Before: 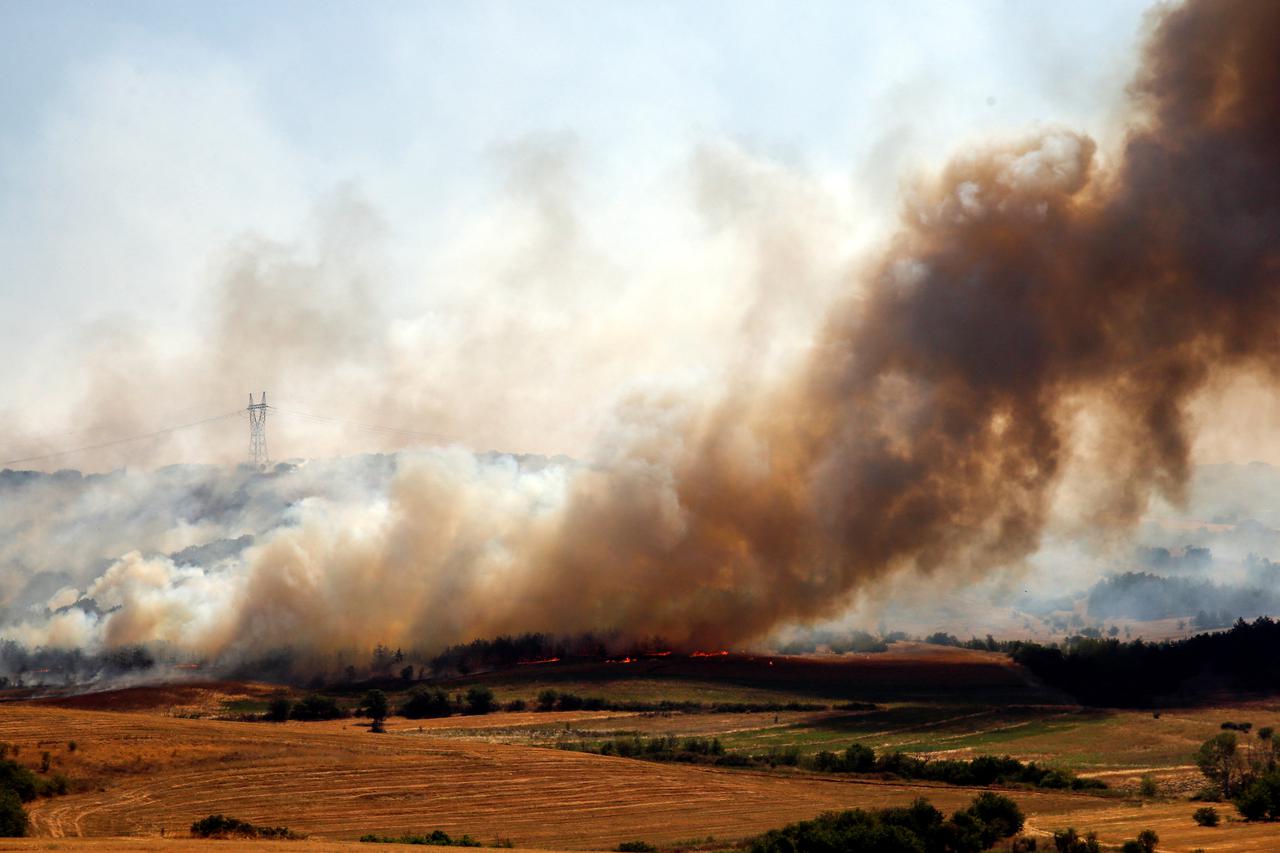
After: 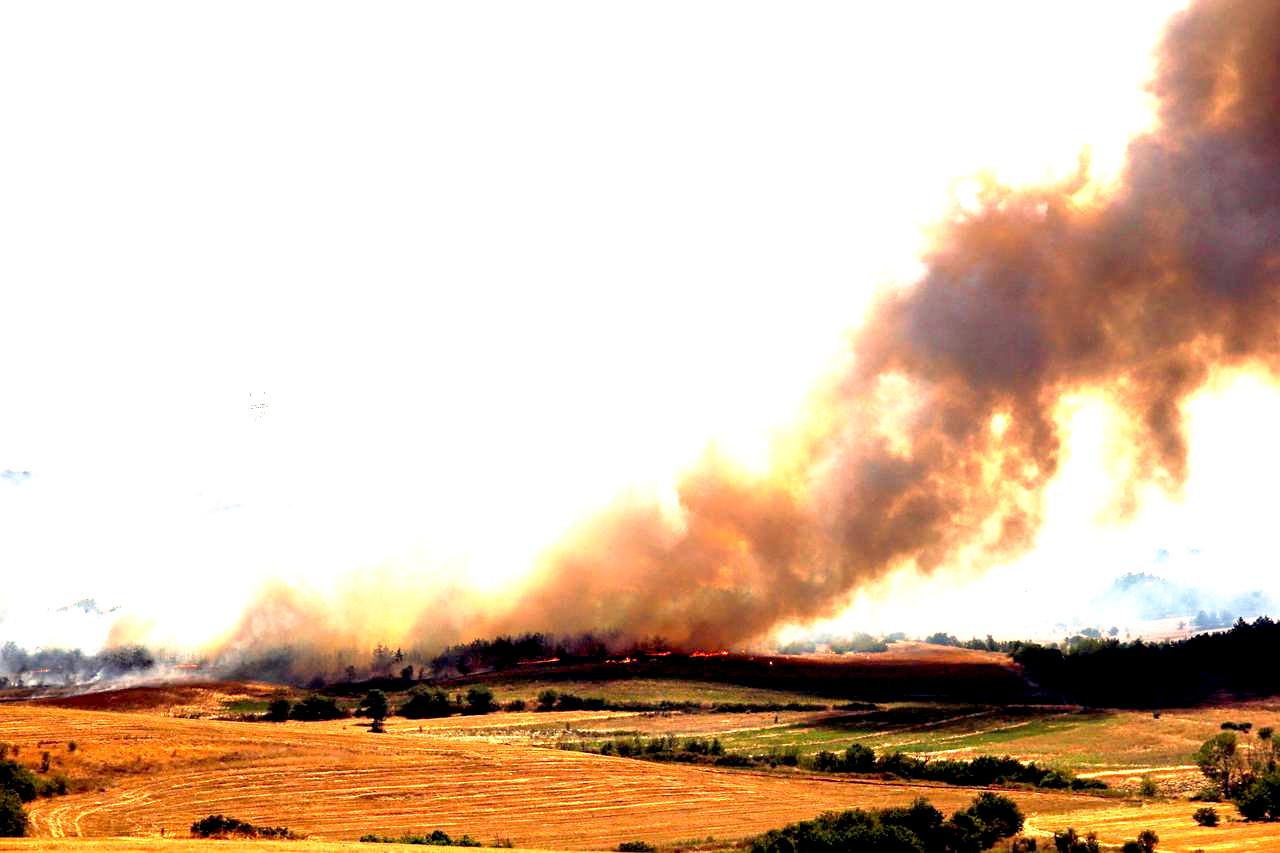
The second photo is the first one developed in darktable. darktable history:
sharpen: amount 0.208
exposure: exposure 2.043 EV, compensate highlight preservation false
velvia: on, module defaults
base curve: curves: ch0 [(0.017, 0) (0.425, 0.441) (0.844, 0.933) (1, 1)], preserve colors none
